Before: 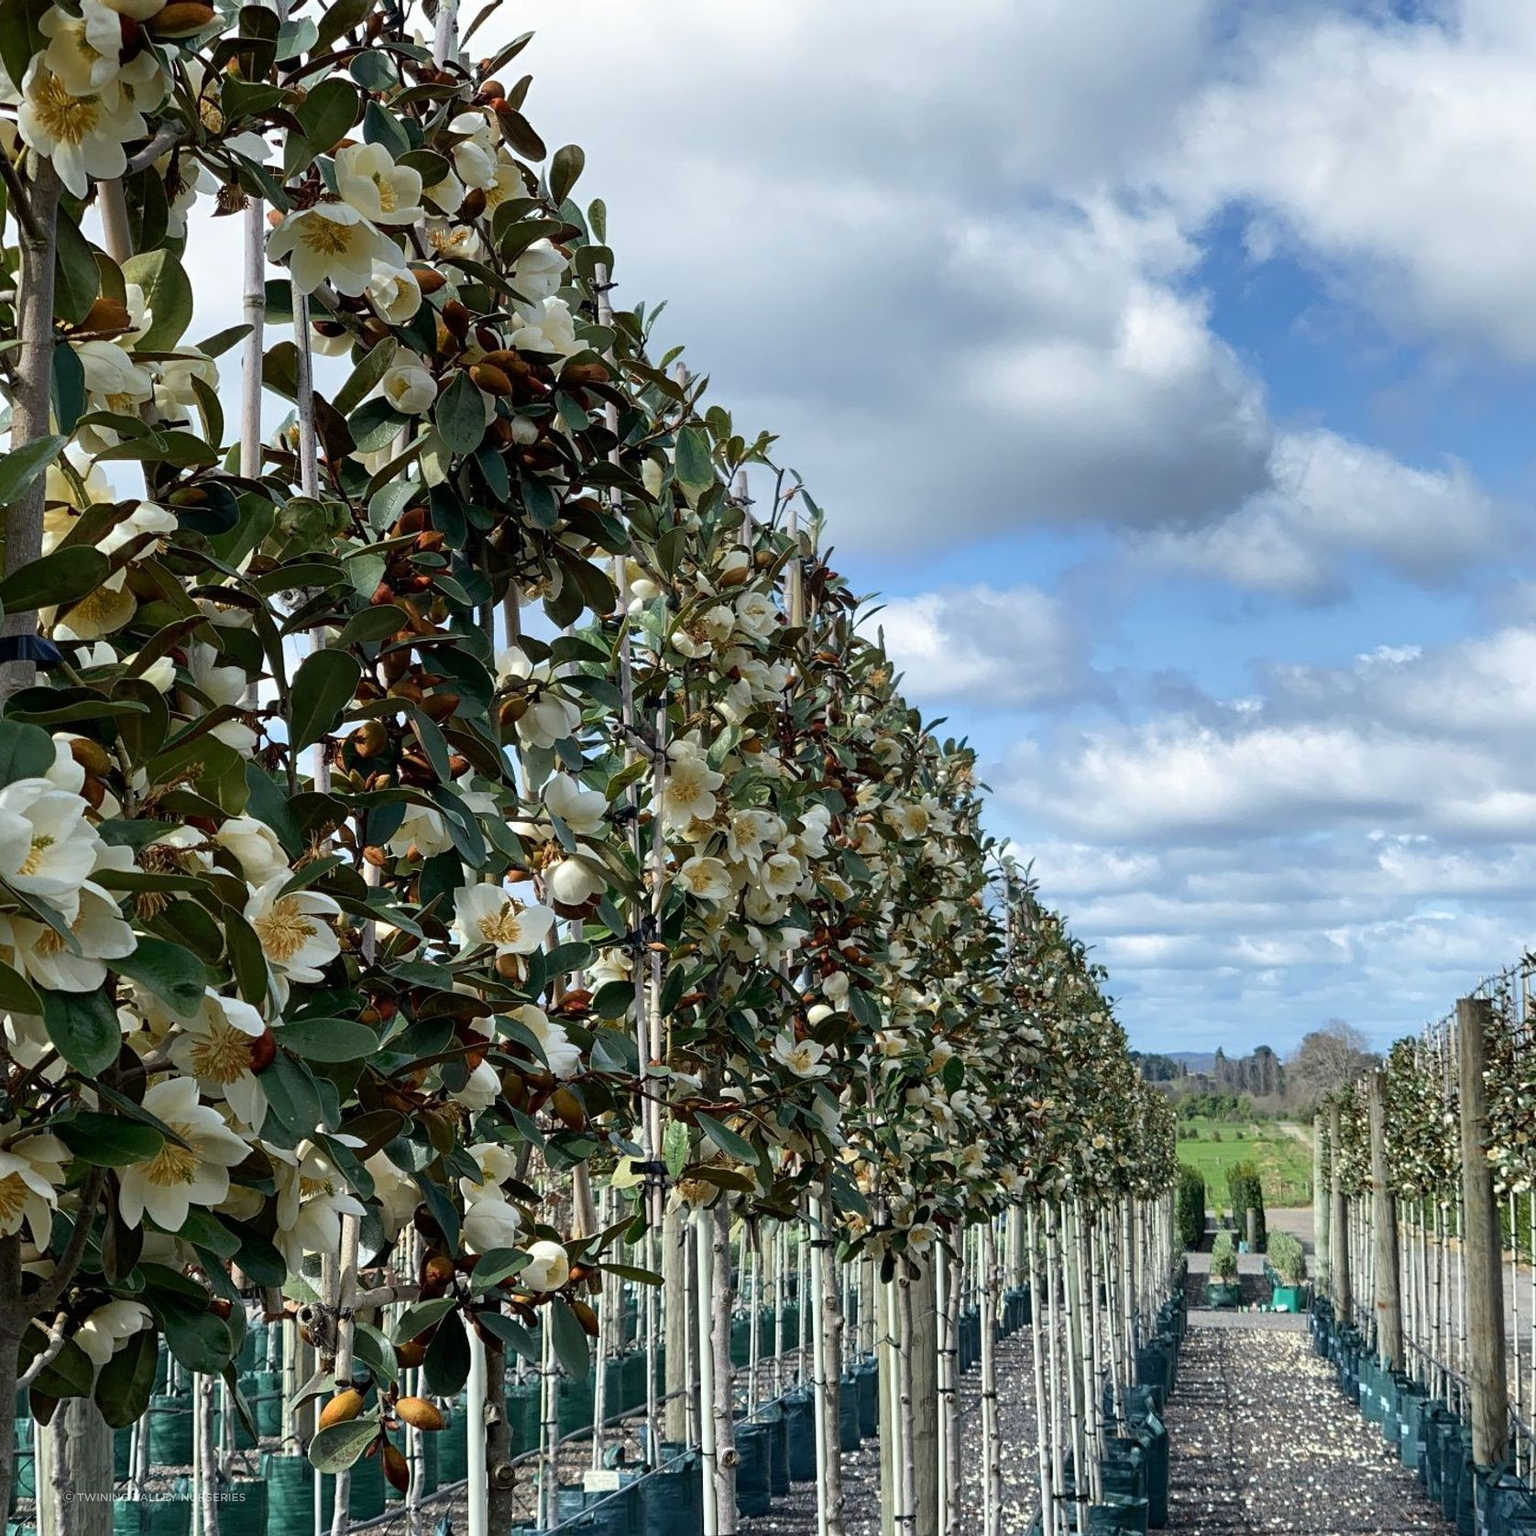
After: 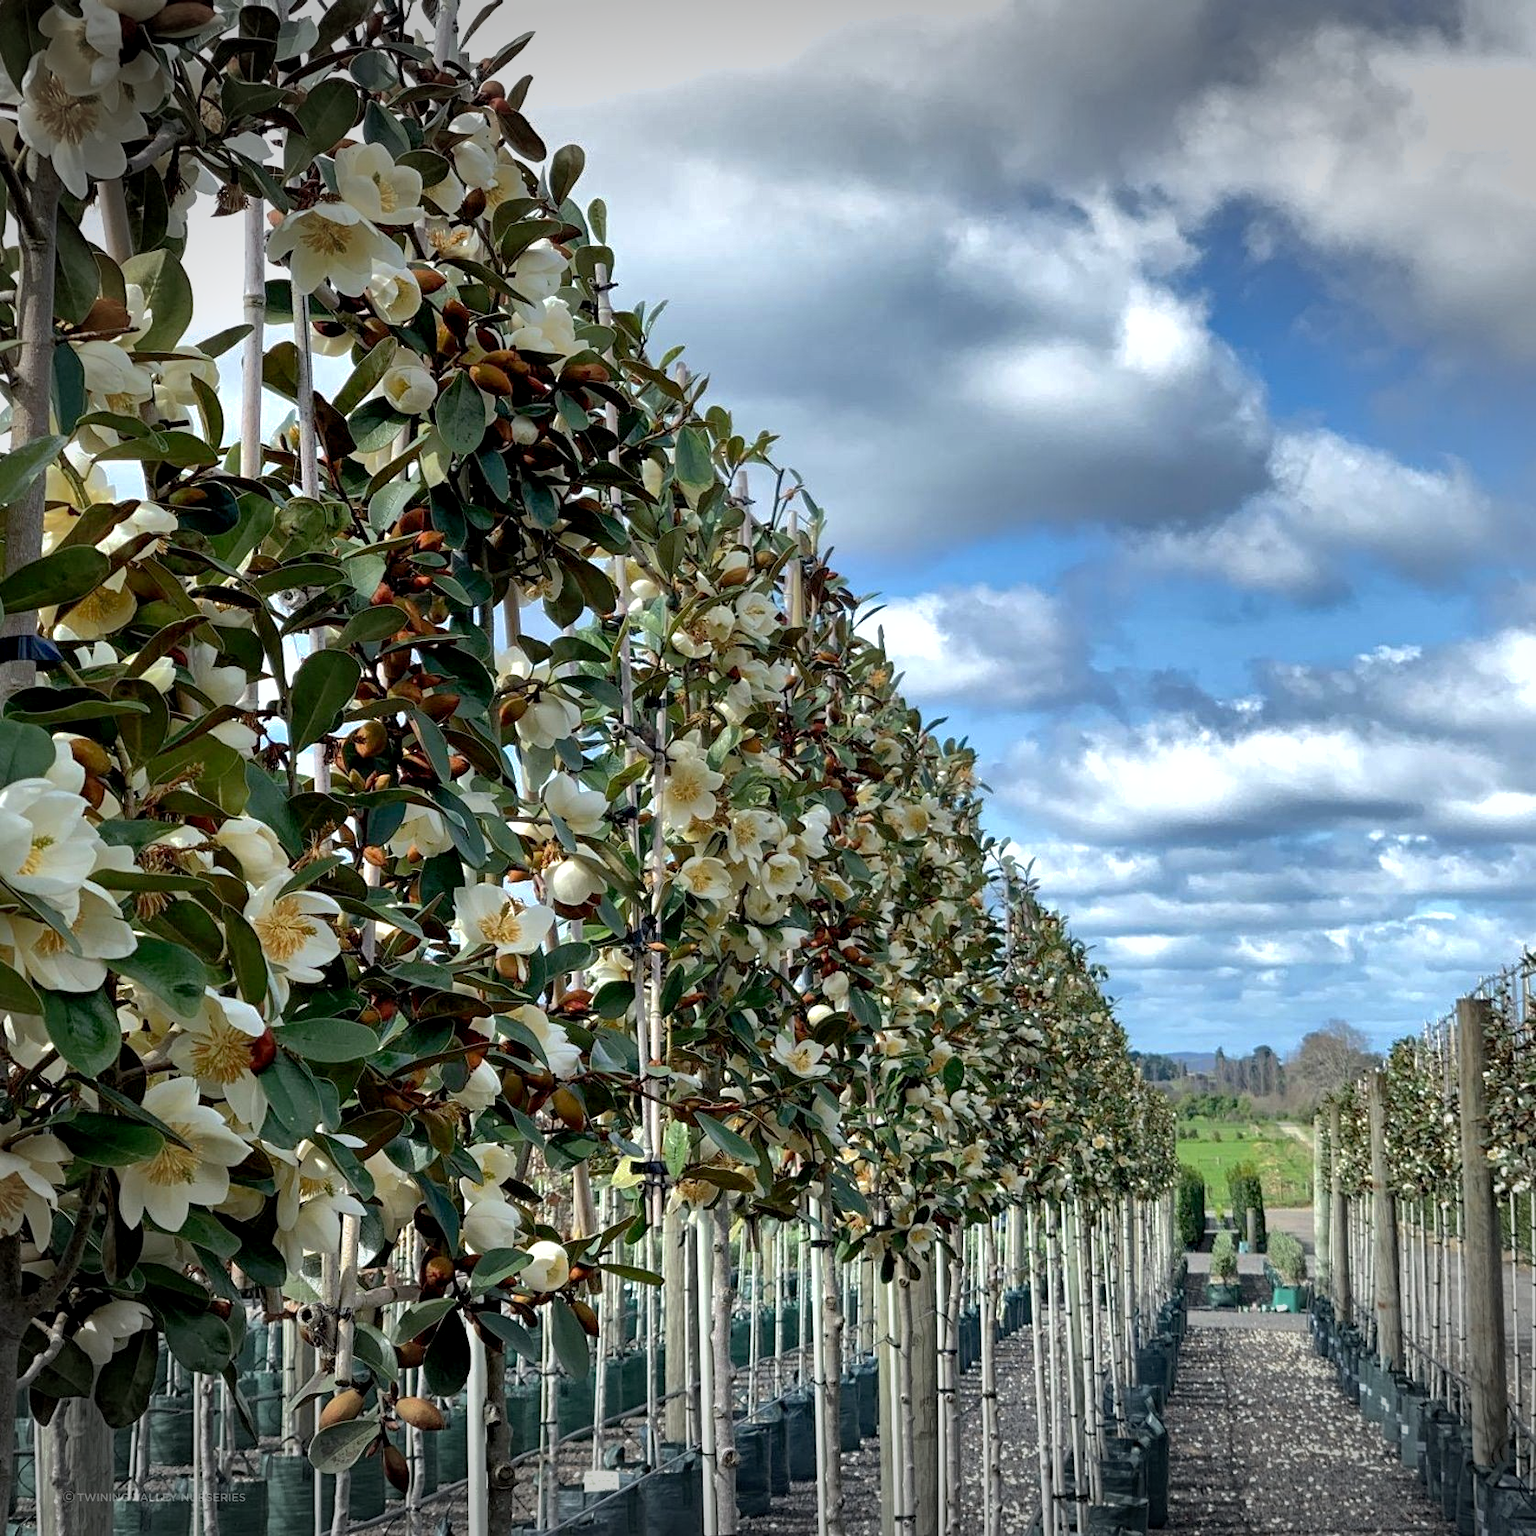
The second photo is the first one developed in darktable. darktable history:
shadows and highlights: shadows 39.24, highlights -60.06
exposure: black level correction 0.003, exposure 0.382 EV, compensate exposure bias true, compensate highlight preservation false
vignetting: fall-off start 99.27%, width/height ratio 1.326
